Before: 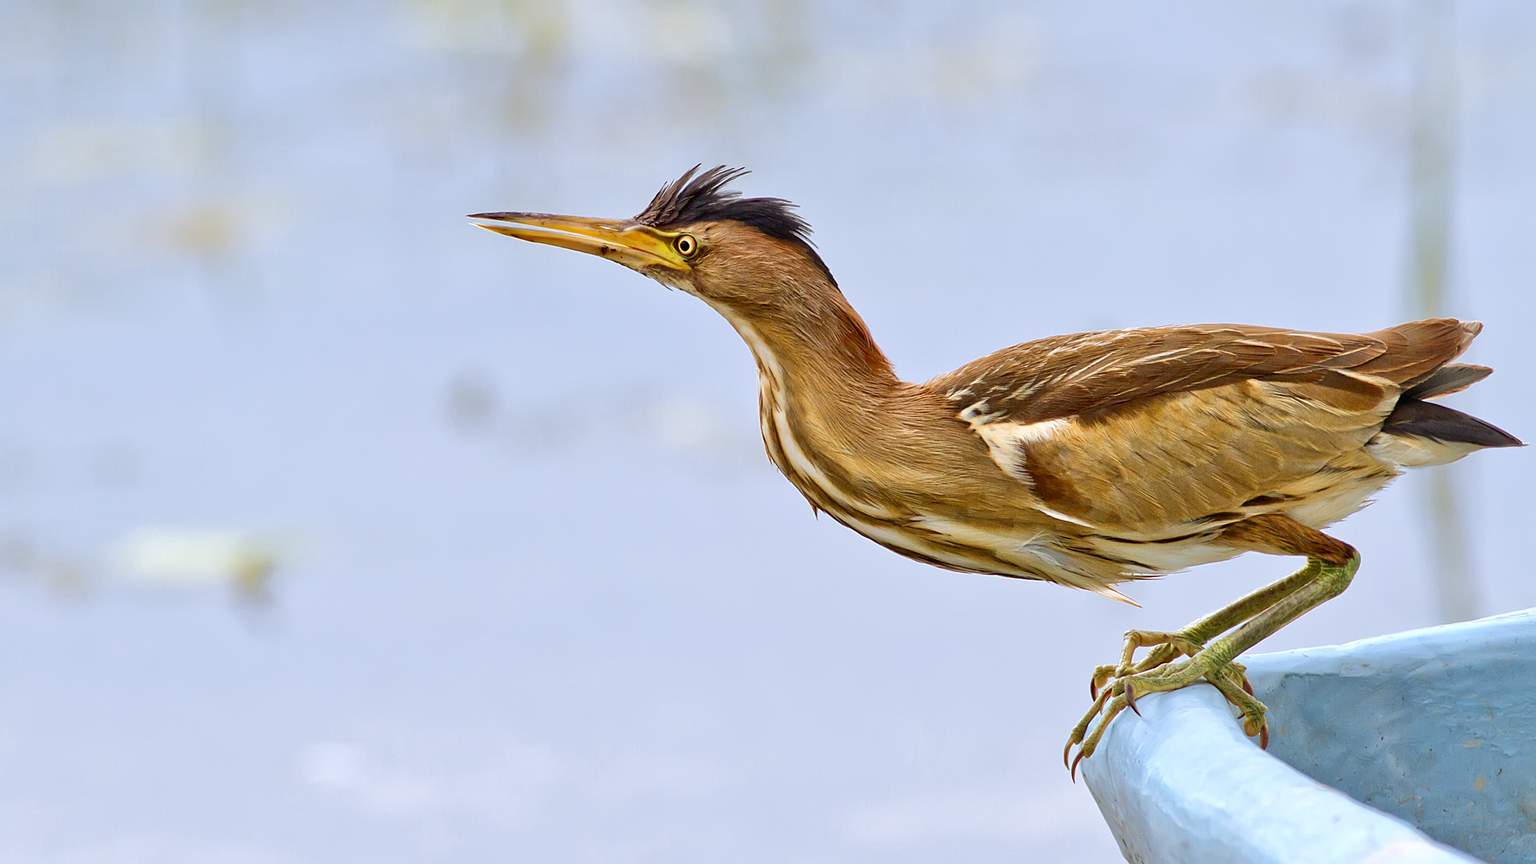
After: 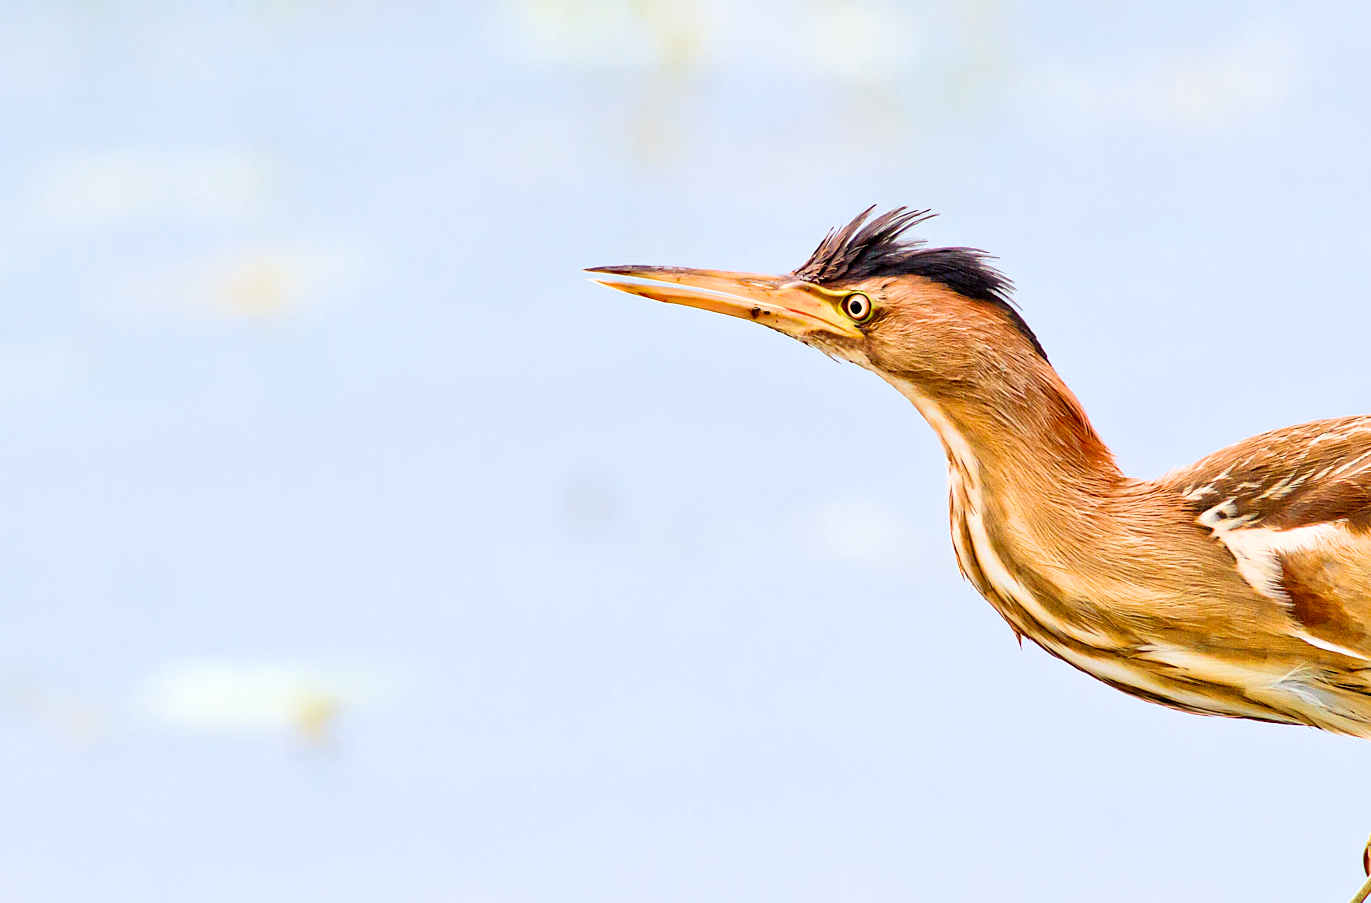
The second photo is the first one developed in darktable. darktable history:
filmic rgb: middle gray luminance 9.2%, black relative exposure -10.64 EV, white relative exposure 3.45 EV, target black luminance 0%, hardness 5.99, latitude 59.58%, contrast 1.086, highlights saturation mix 6.25%, shadows ↔ highlights balance 29.16%
crop: right 28.587%, bottom 16.323%
exposure: black level correction 0, exposure 1 EV, compensate highlight preservation false
